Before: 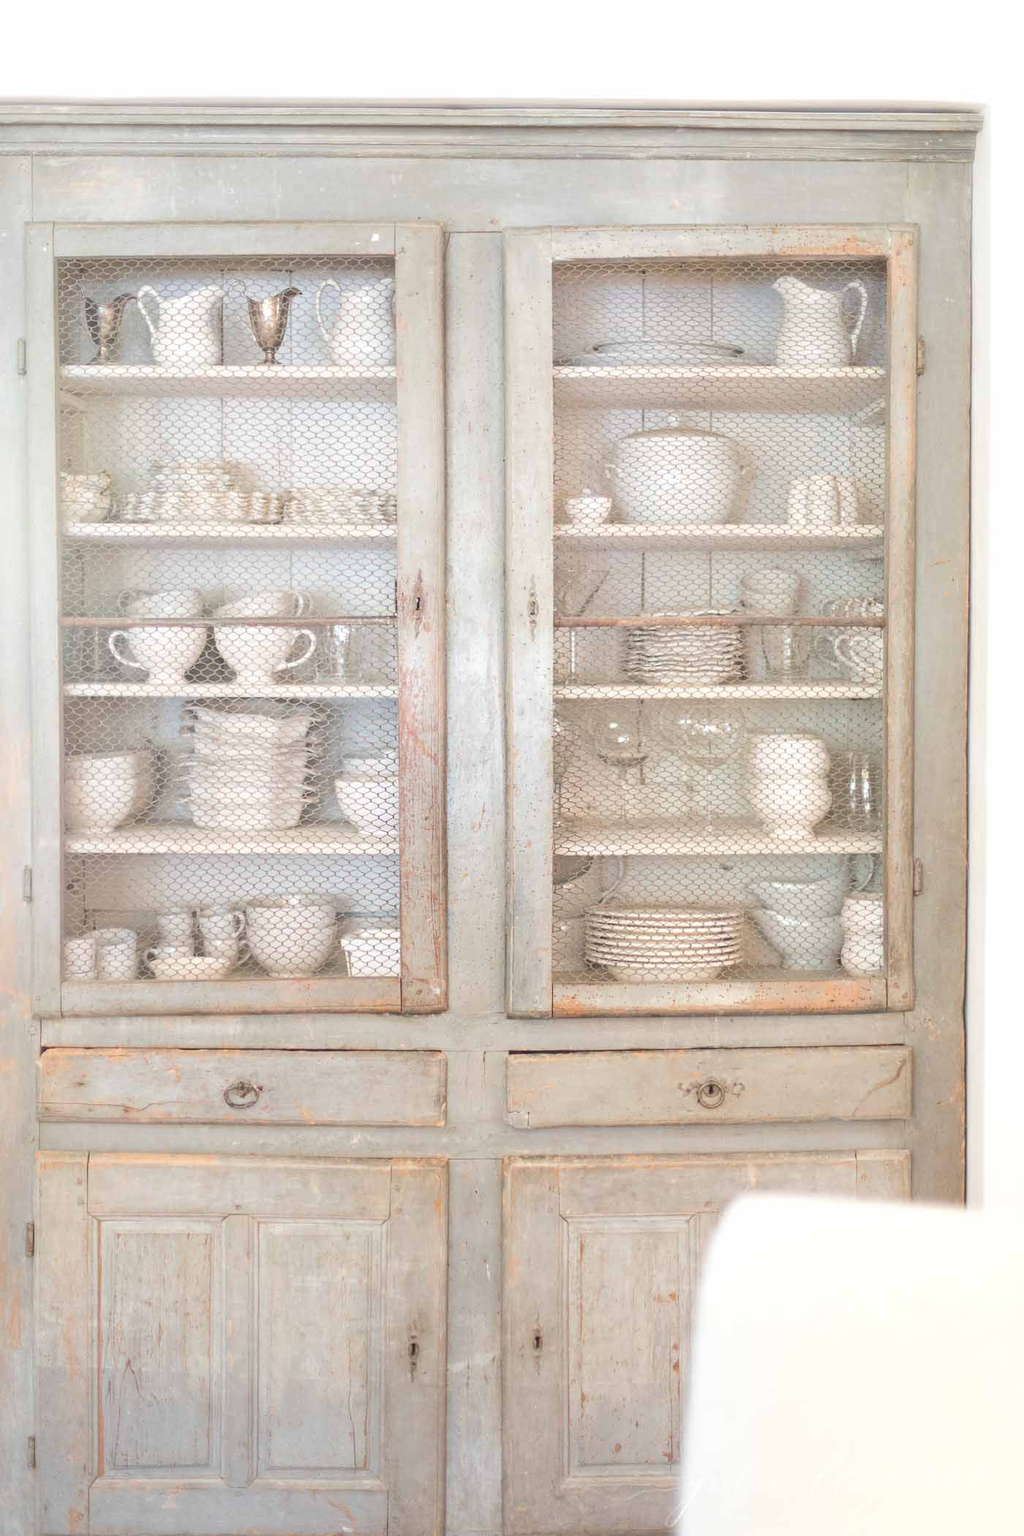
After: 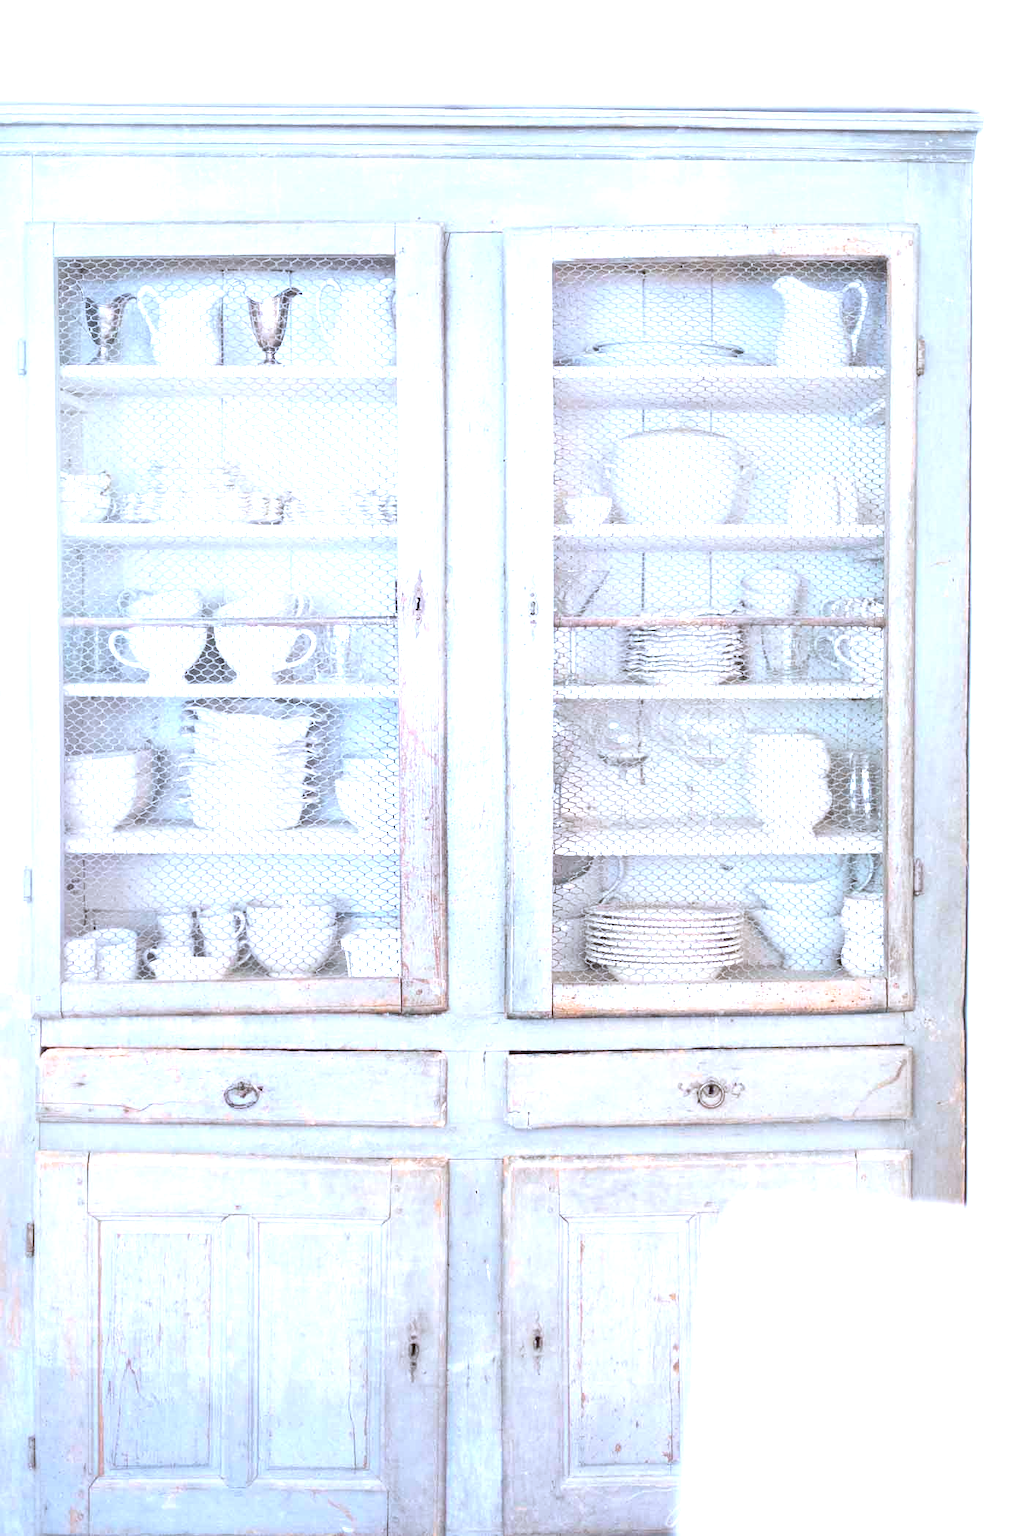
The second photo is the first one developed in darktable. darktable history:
tone equalizer: -8 EV -1.09 EV, -7 EV -0.978 EV, -6 EV -0.879 EV, -5 EV -0.547 EV, -3 EV 0.554 EV, -2 EV 0.84 EV, -1 EV 0.989 EV, +0 EV 1.06 EV, edges refinement/feathering 500, mask exposure compensation -1.57 EV, preserve details no
color calibration: illuminant custom, x 0.392, y 0.392, temperature 3874.78 K
